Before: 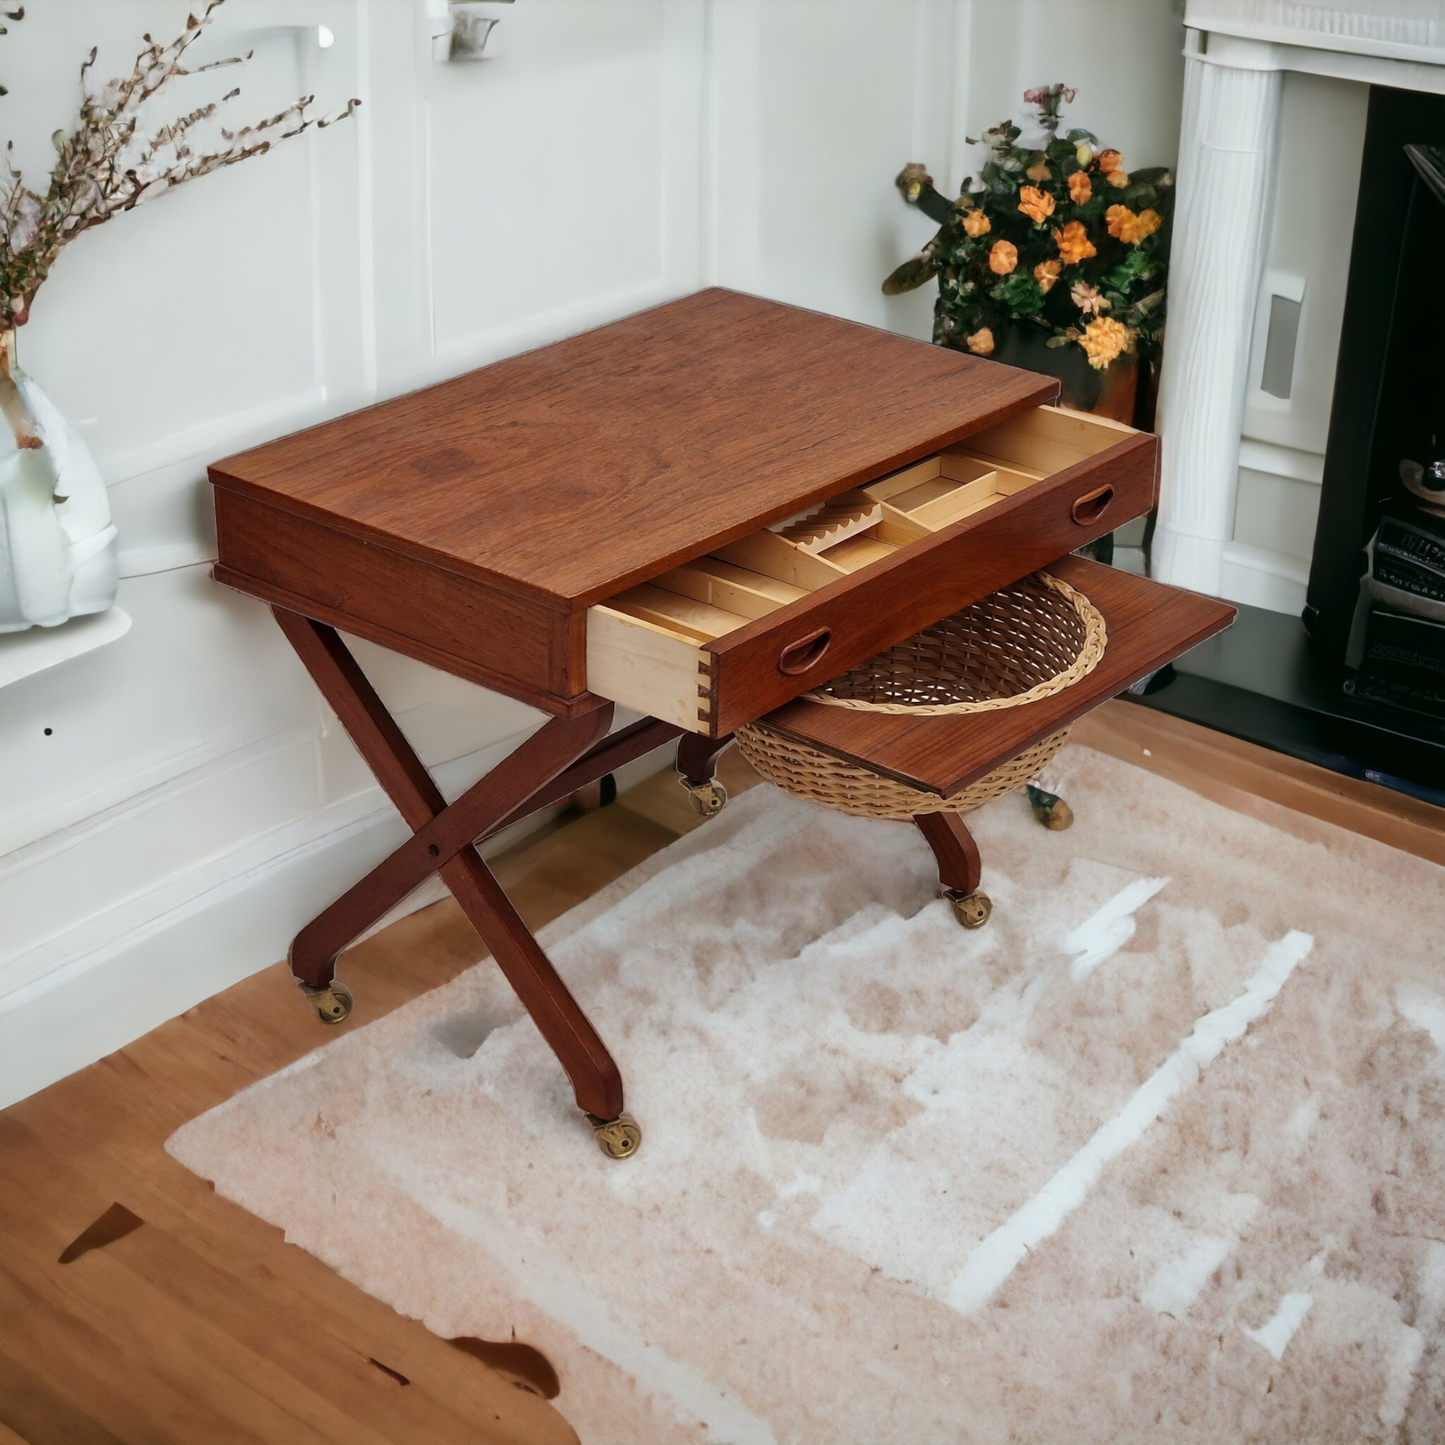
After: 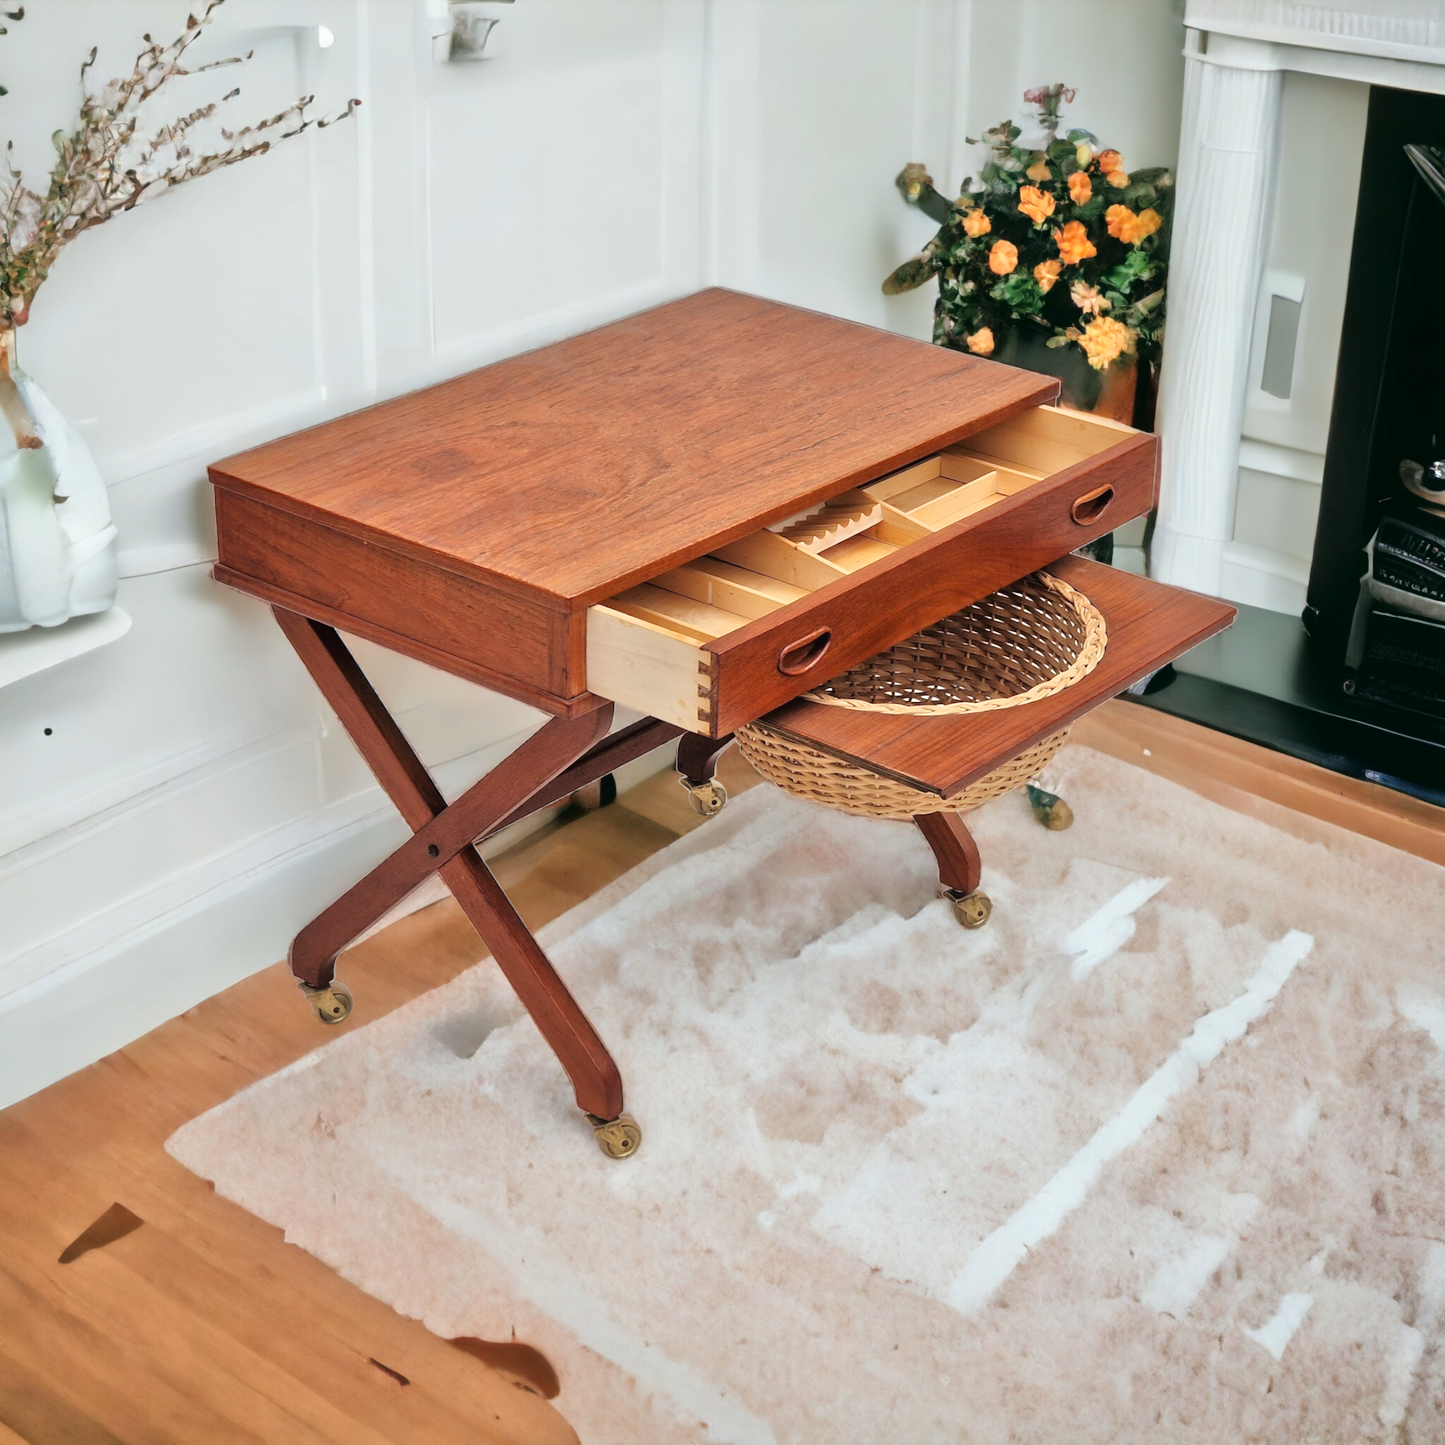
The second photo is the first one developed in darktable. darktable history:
color balance: mode lift, gamma, gain (sRGB), lift [1, 1, 1.022, 1.026]
tone curve: curves: ch0 [(0, 0.008) (0.083, 0.073) (0.28, 0.286) (0.528, 0.559) (0.961, 0.966) (1, 1)], color space Lab, linked channels, preserve colors none
tone equalizer: -7 EV 0.15 EV, -6 EV 0.6 EV, -5 EV 1.15 EV, -4 EV 1.33 EV, -3 EV 1.15 EV, -2 EV 0.6 EV, -1 EV 0.15 EV, mask exposure compensation -0.5 EV
